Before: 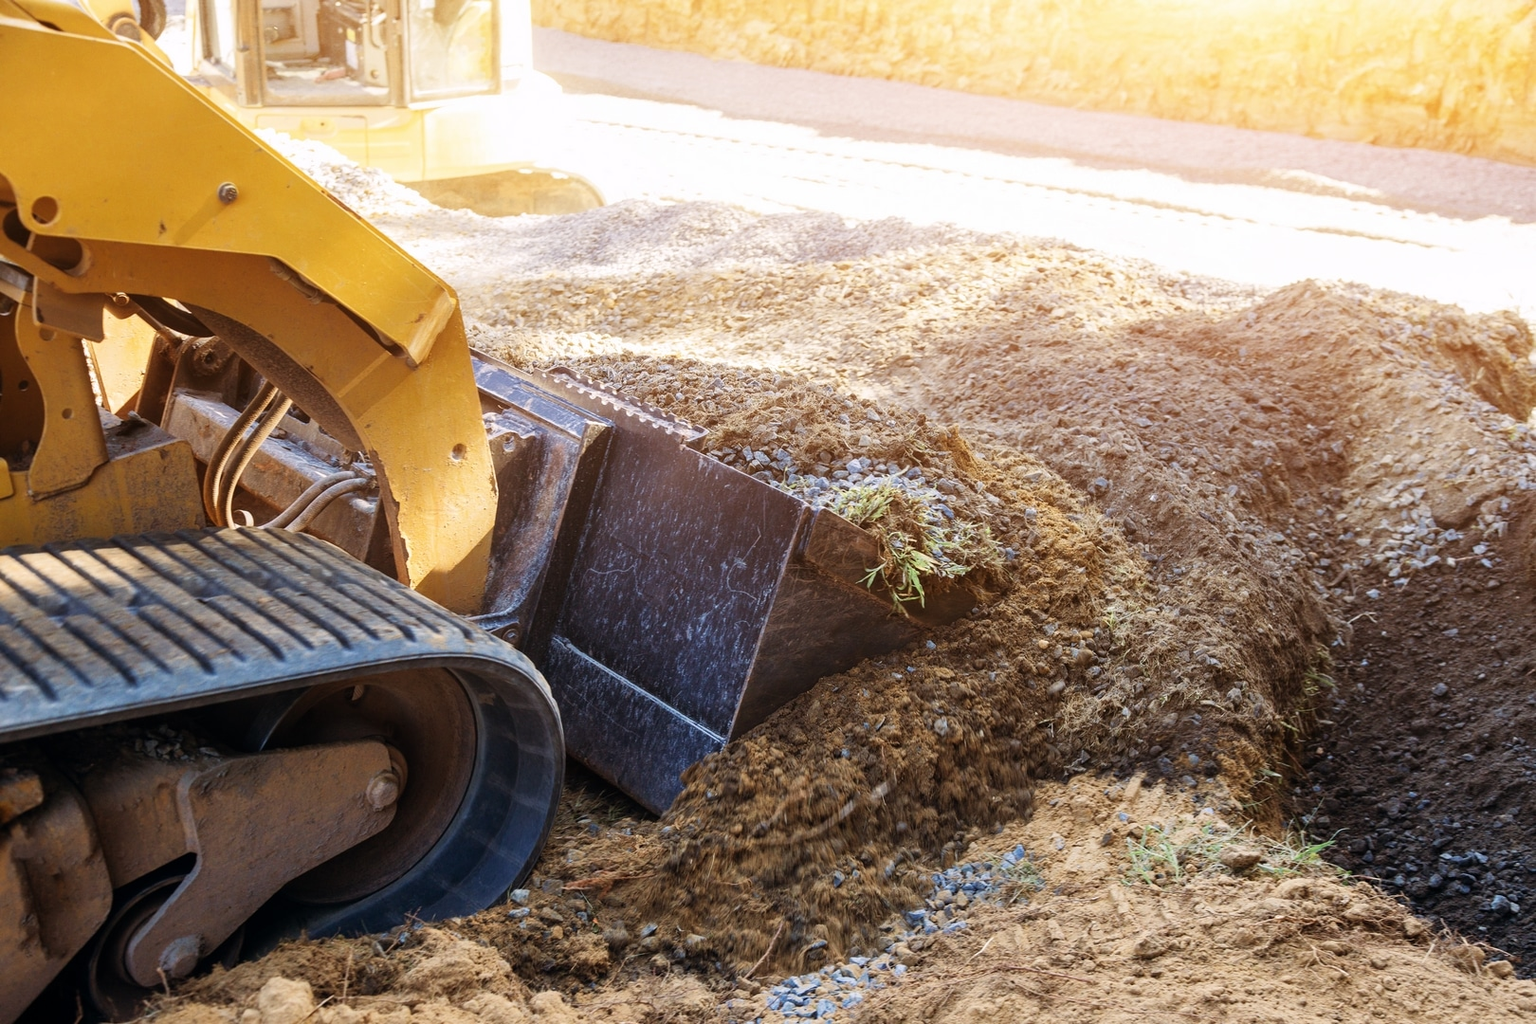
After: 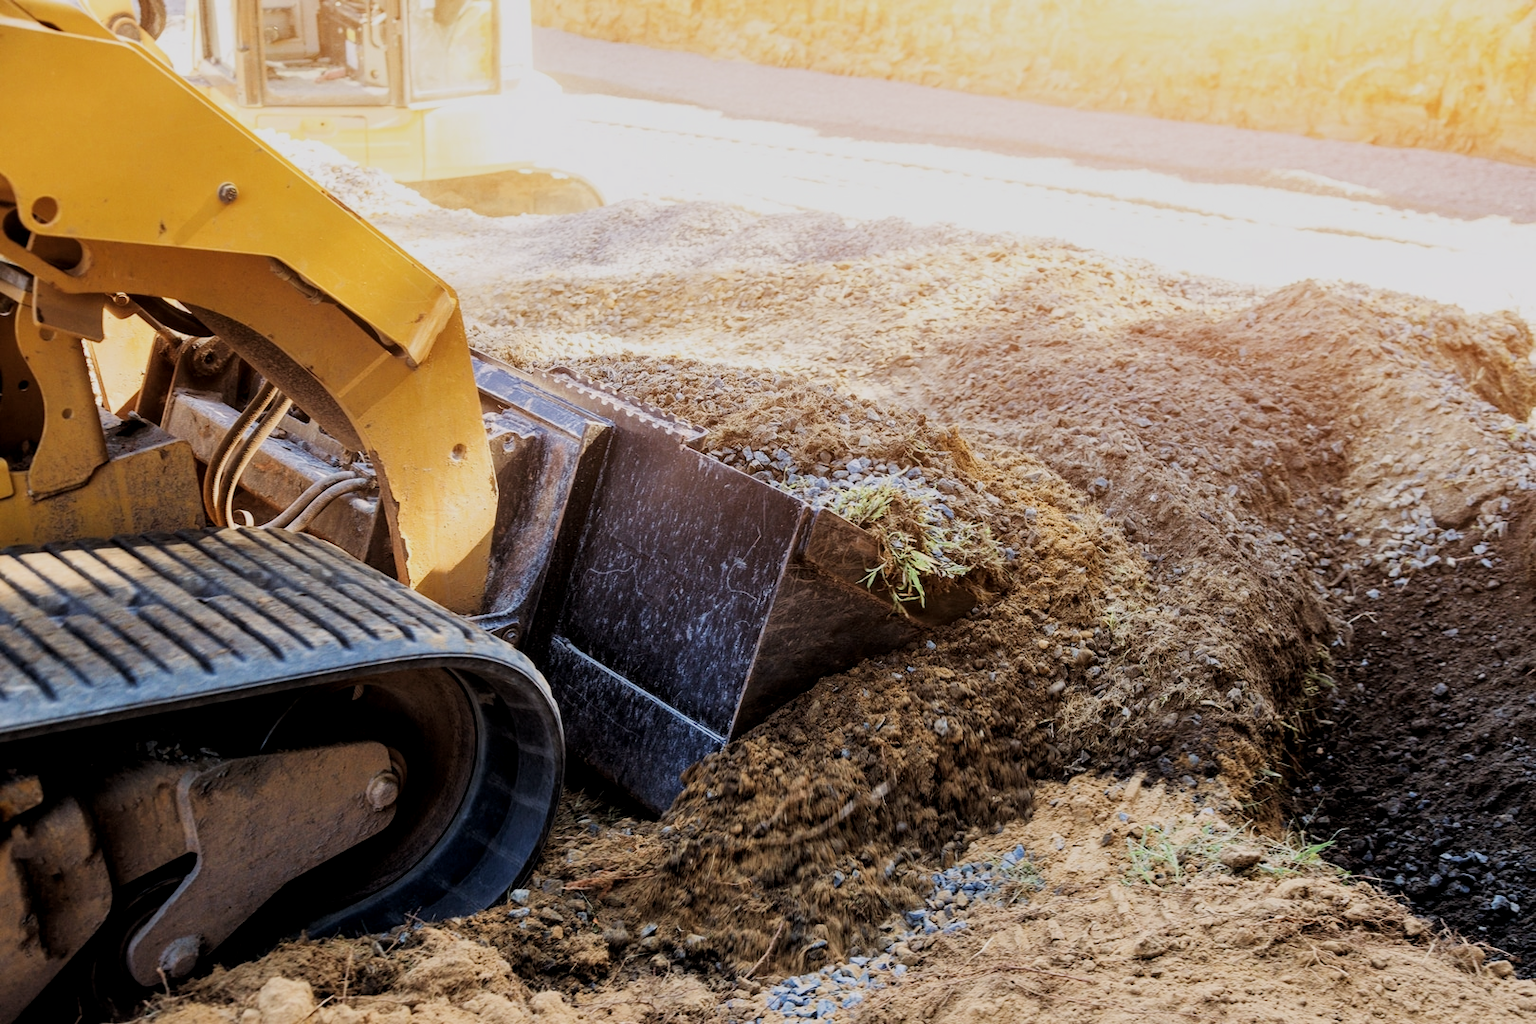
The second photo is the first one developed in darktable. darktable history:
filmic rgb: middle gray luminance 28.81%, black relative exposure -10.37 EV, white relative exposure 5.47 EV, threshold 5.95 EV, target black luminance 0%, hardness 3.91, latitude 2.7%, contrast 1.121, highlights saturation mix 5.83%, shadows ↔ highlights balance 14.93%, enable highlight reconstruction true
local contrast: highlights 106%, shadows 101%, detail 119%, midtone range 0.2
